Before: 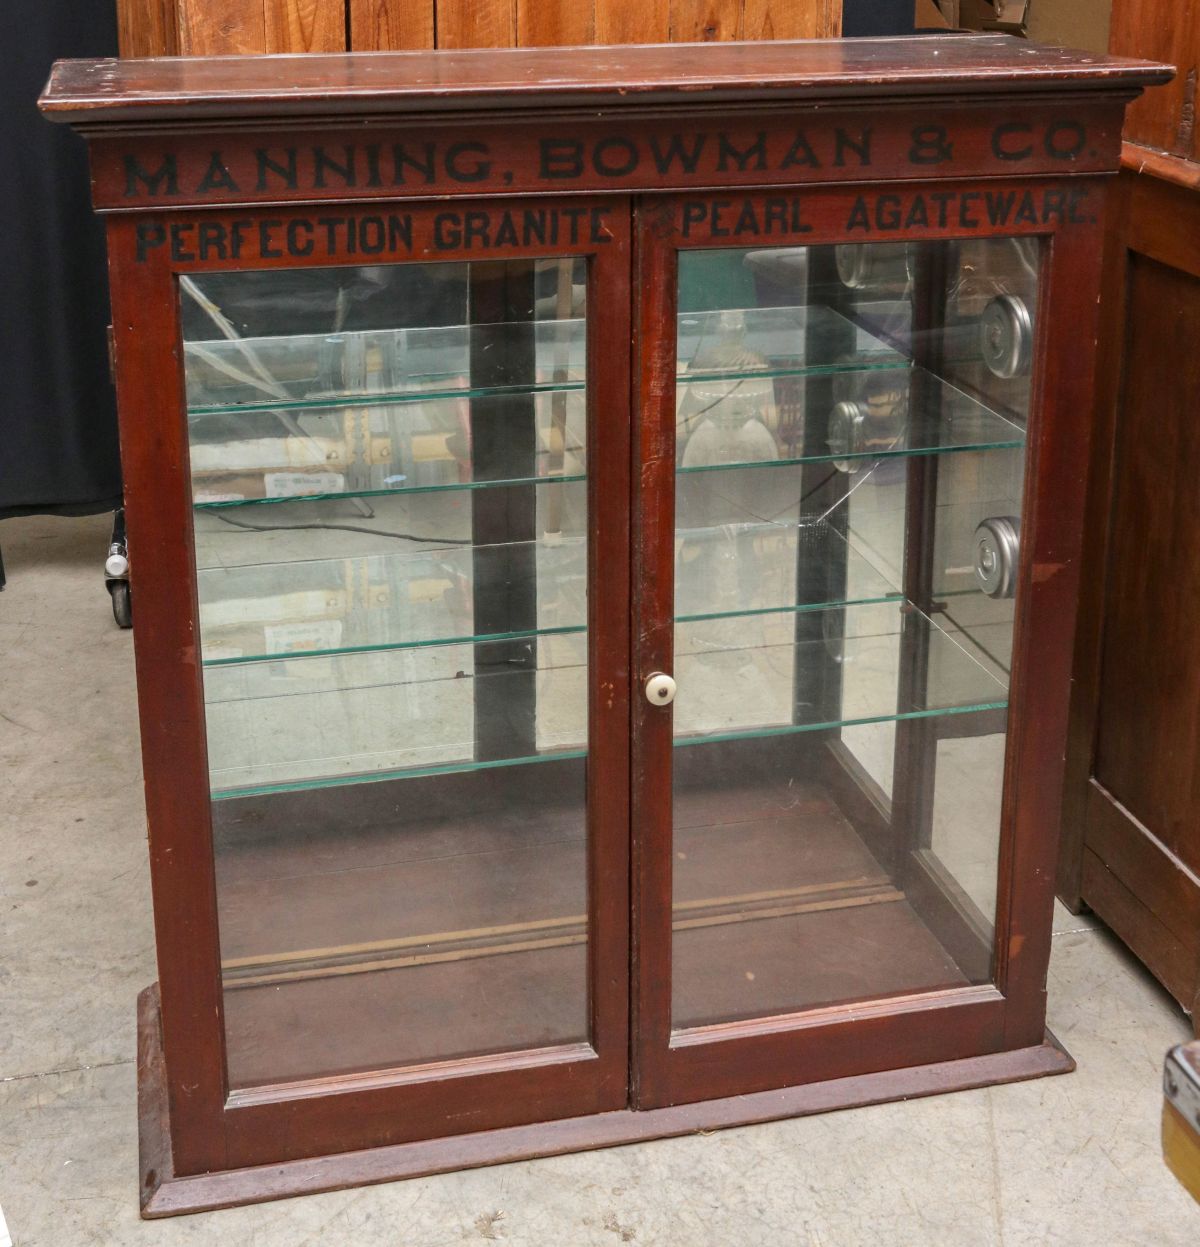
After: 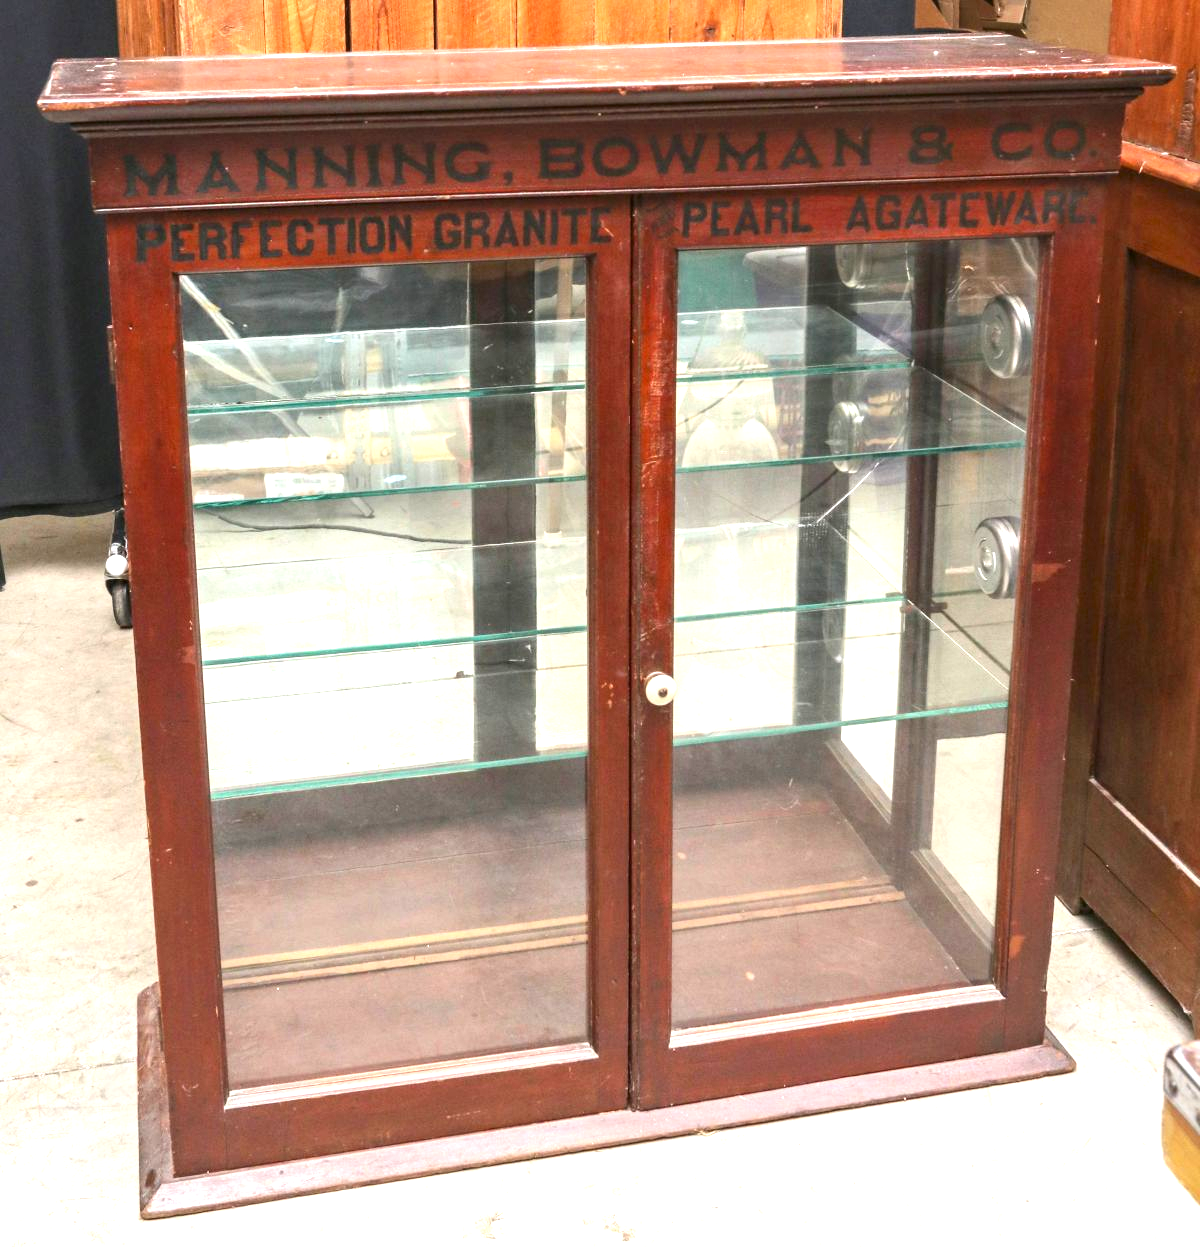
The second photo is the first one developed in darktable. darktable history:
exposure: black level correction 0, exposure 1.386 EV, compensate exposure bias true, compensate highlight preservation false
contrast brightness saturation: contrast 0.072
